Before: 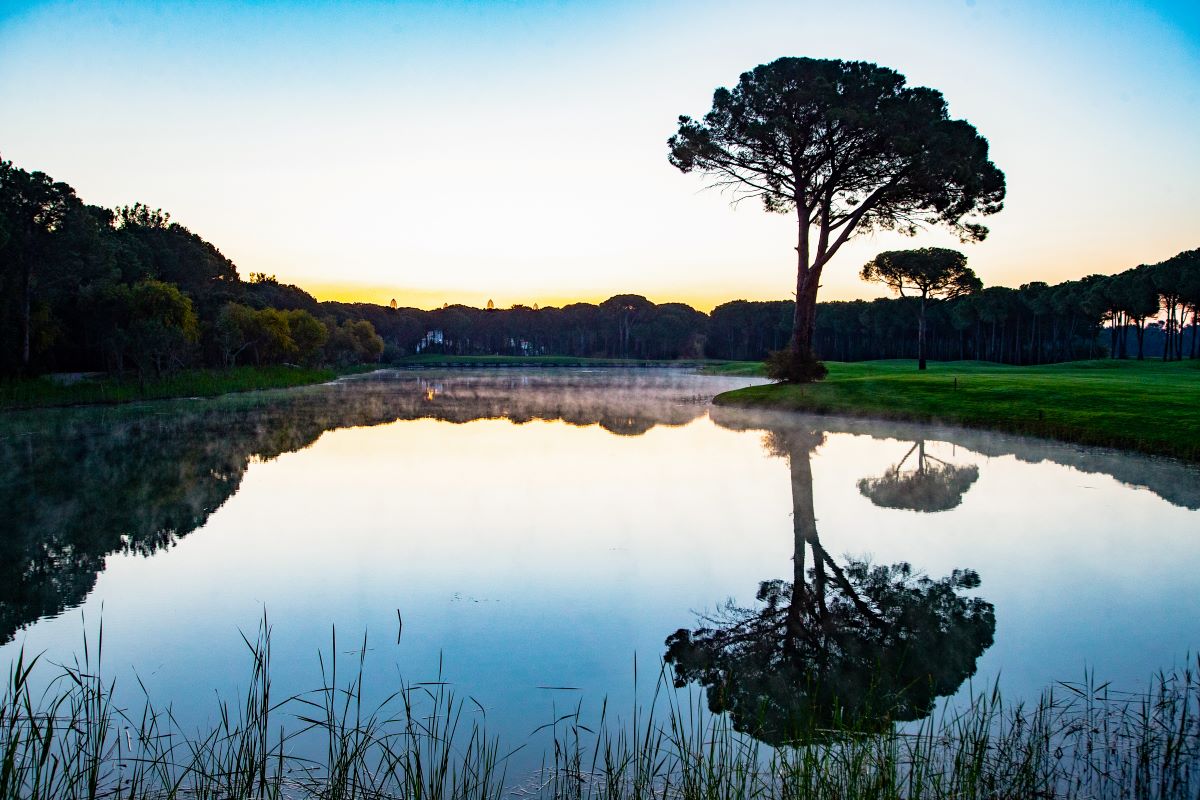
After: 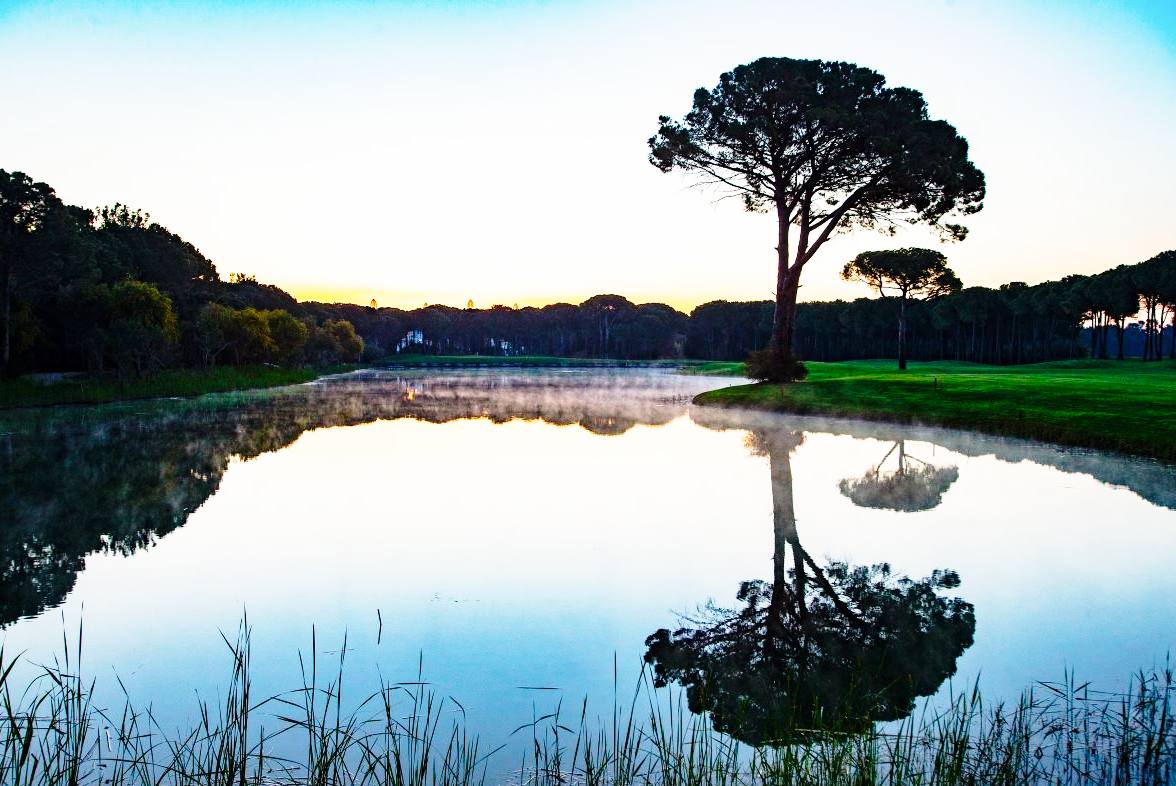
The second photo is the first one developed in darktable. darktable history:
crop: left 1.689%, right 0.279%, bottom 1.709%
base curve: curves: ch0 [(0, 0) (0.028, 0.03) (0.121, 0.232) (0.46, 0.748) (0.859, 0.968) (1, 1)], preserve colors none
